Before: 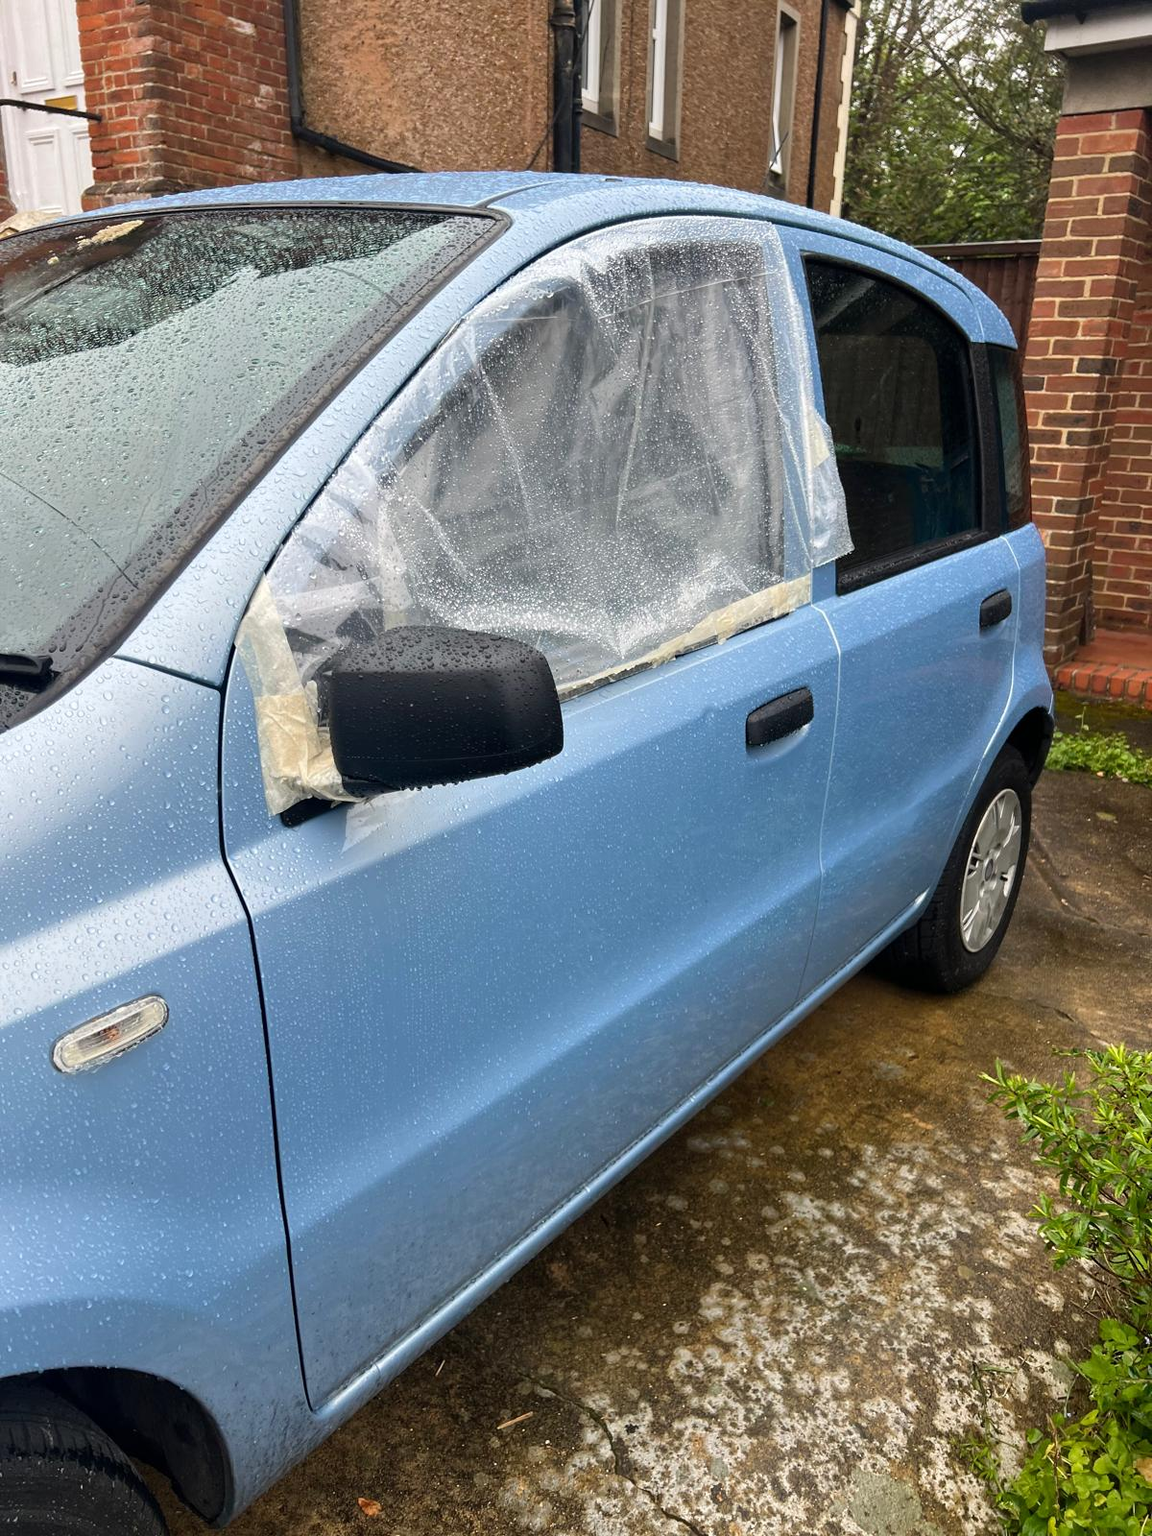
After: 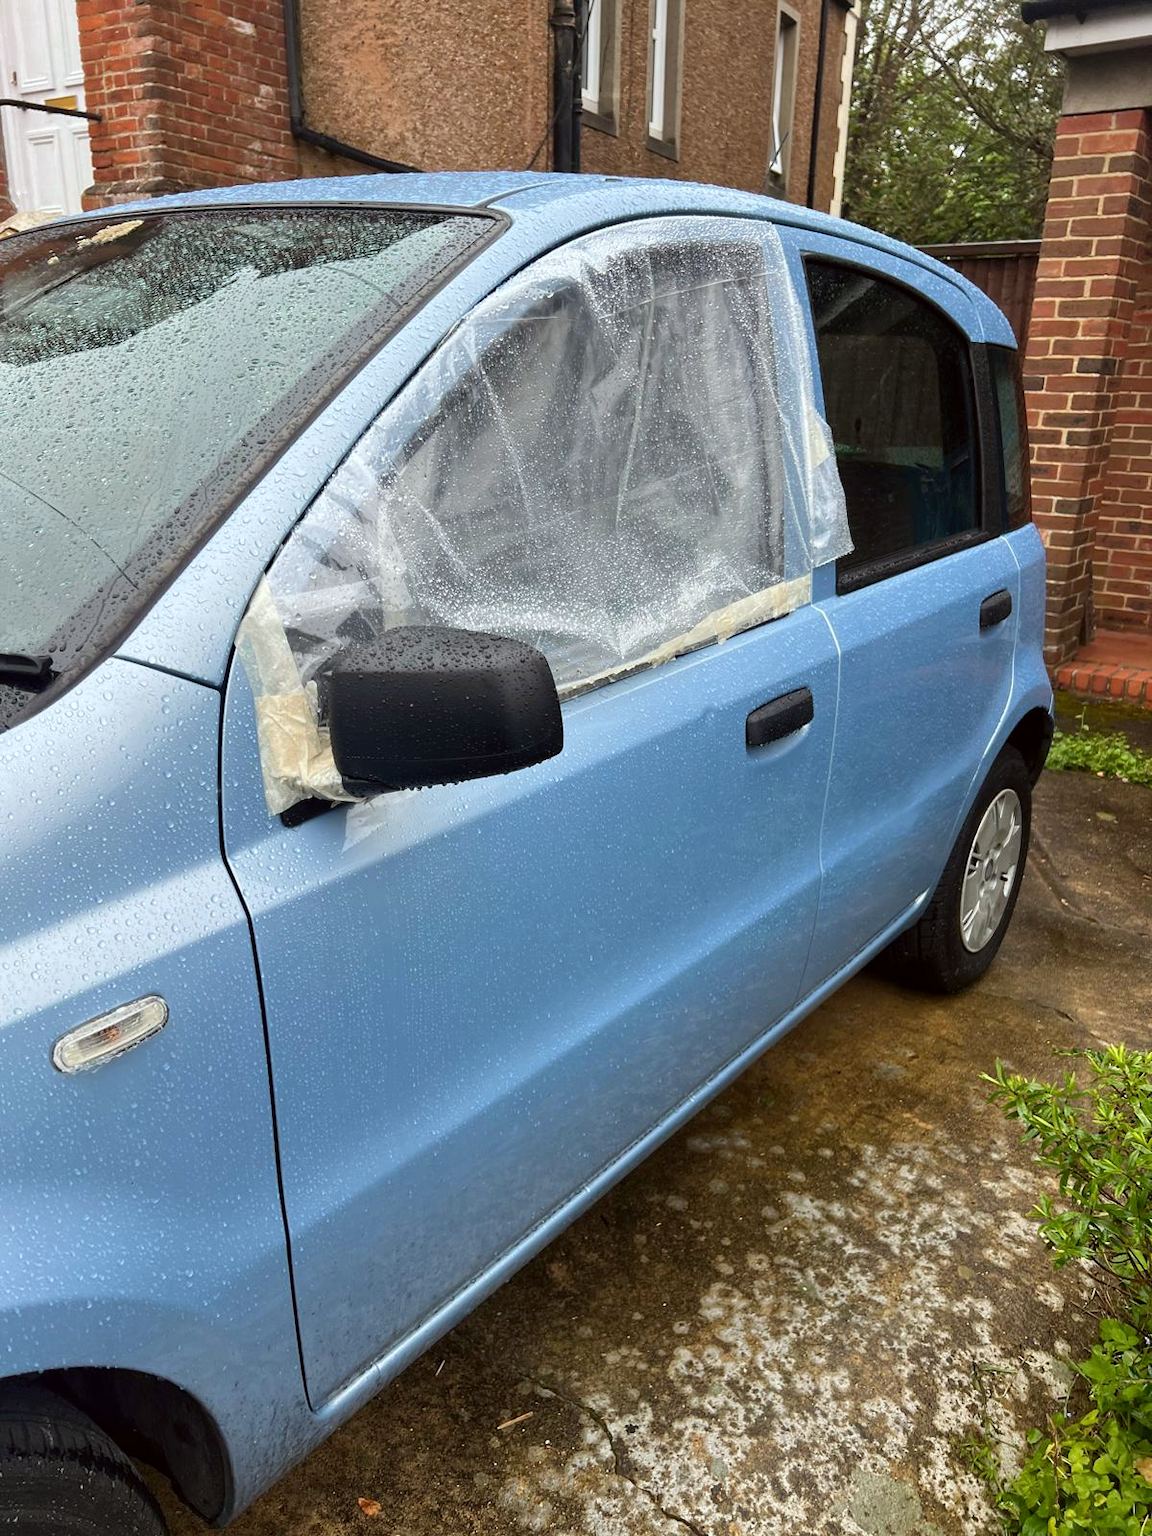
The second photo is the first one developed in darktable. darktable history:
color correction: highlights a* -2.73, highlights b* -2.6, shadows a* 2.04, shadows b* 2.87
